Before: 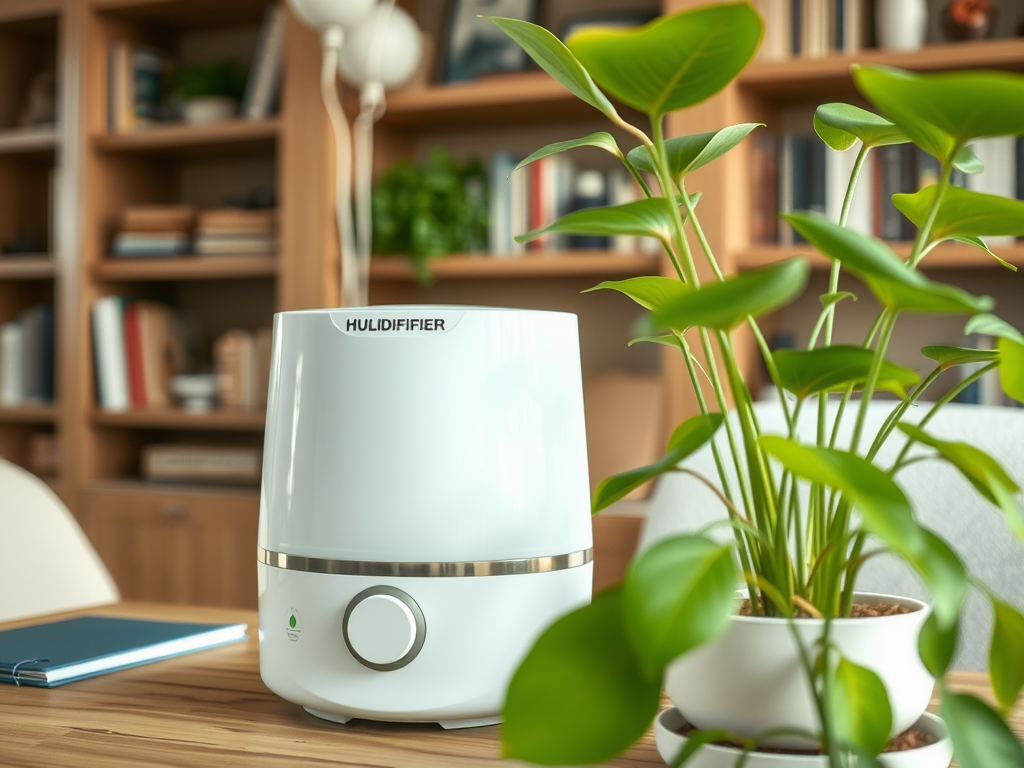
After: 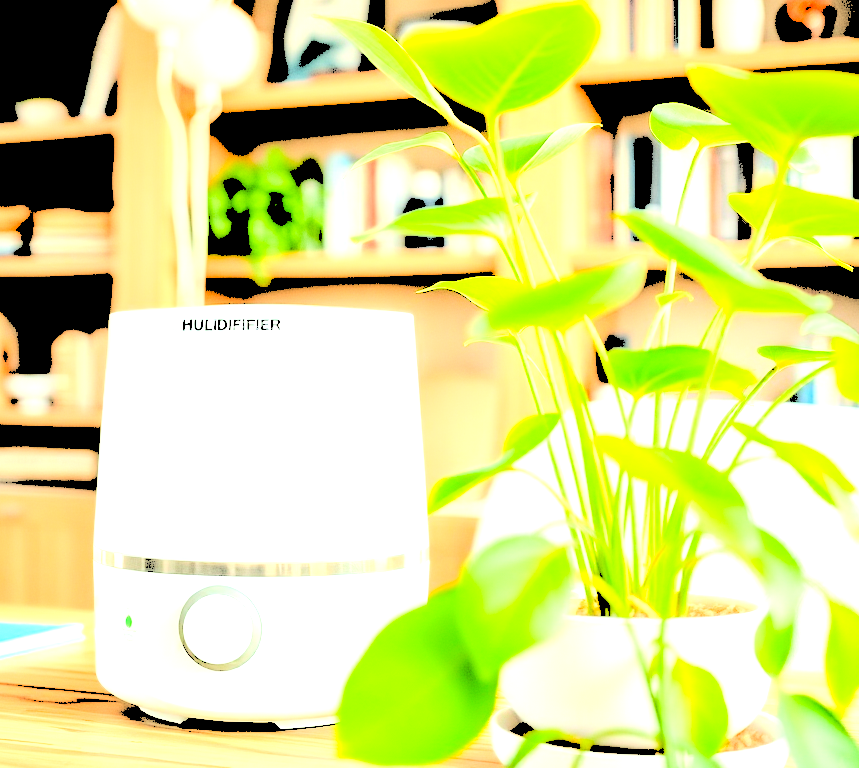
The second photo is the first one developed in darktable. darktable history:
levels: white 99.95%, levels [0.246, 0.256, 0.506]
exposure: black level correction 0.005, exposure 0.005 EV, compensate exposure bias true, compensate highlight preservation false
crop: left 16.018%
